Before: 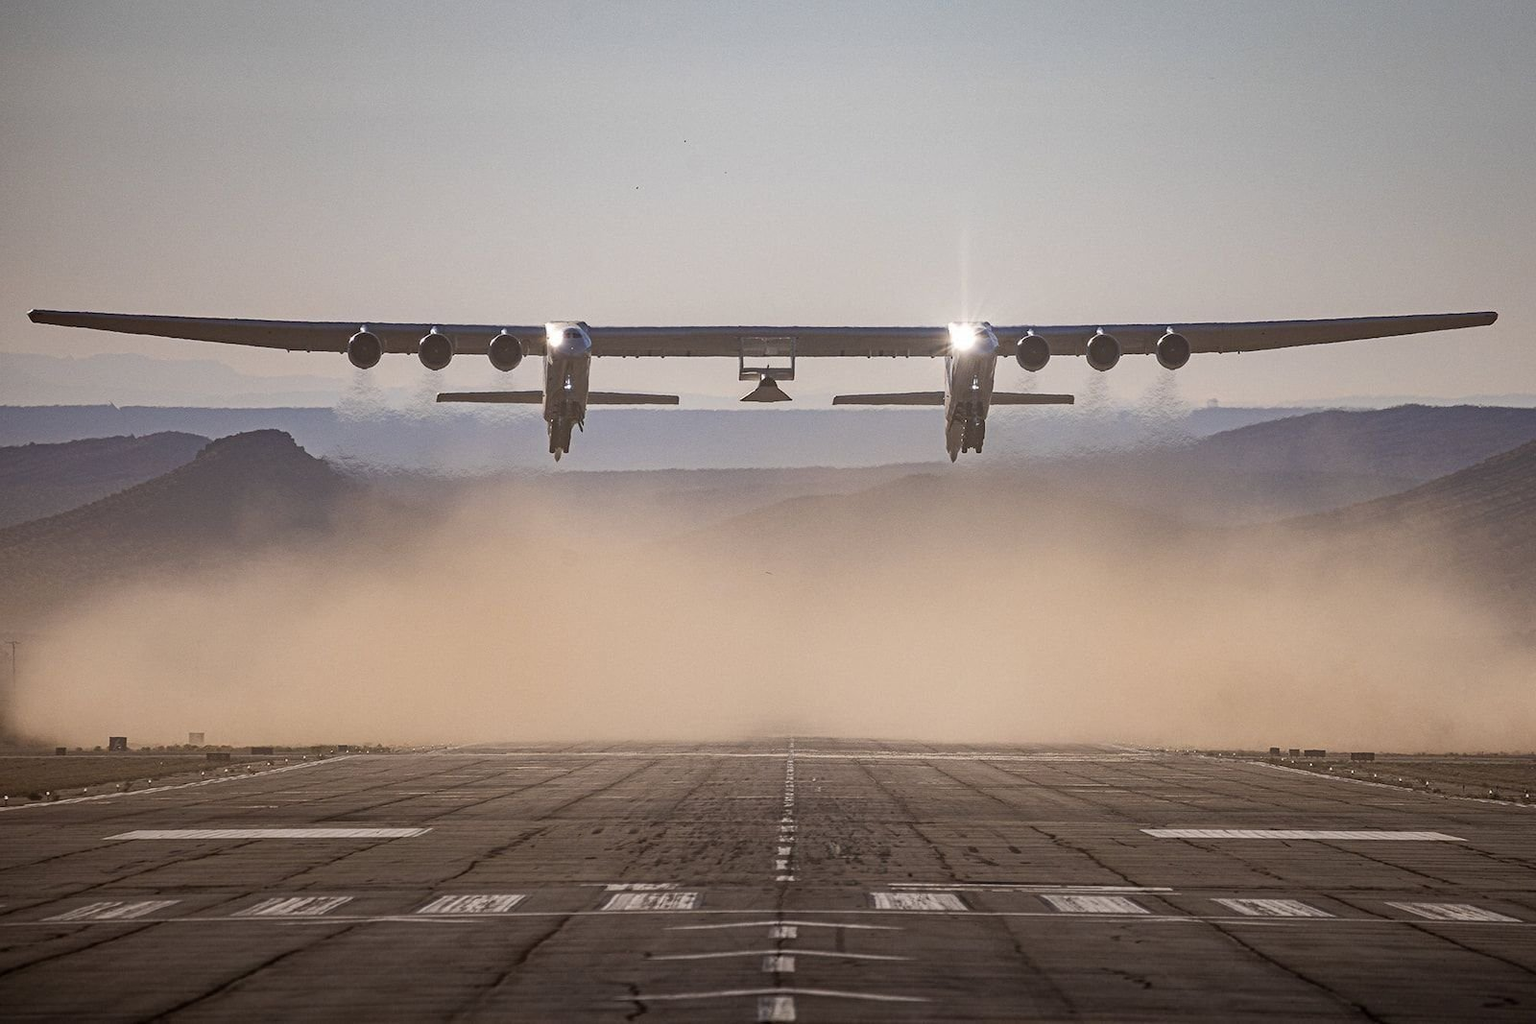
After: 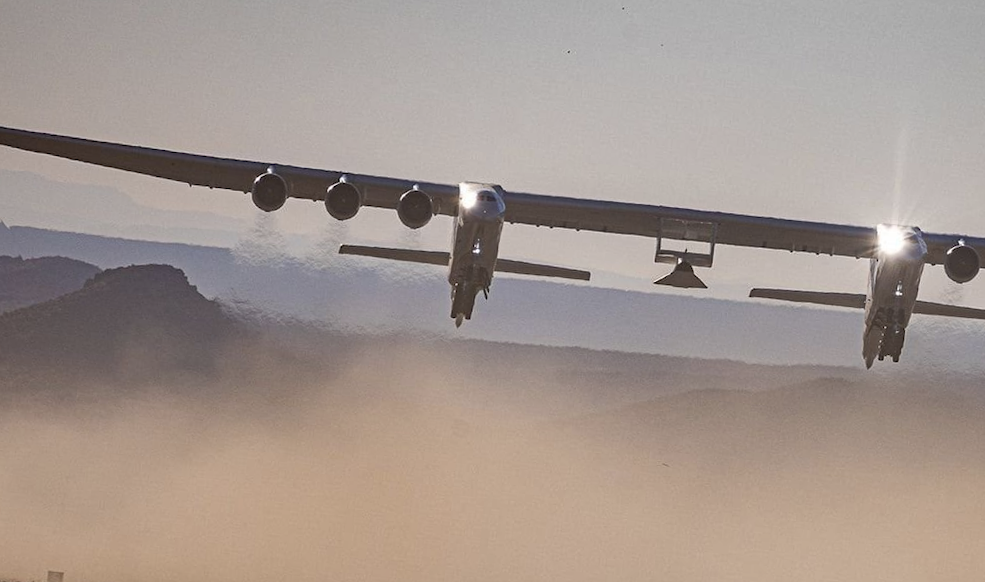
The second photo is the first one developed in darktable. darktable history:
crop and rotate: angle -5.67°, left 2.119%, top 7.037%, right 27.467%, bottom 30.523%
shadows and highlights: soften with gaussian
color zones: curves: ch1 [(0, 0.469) (0.01, 0.469) (0.12, 0.446) (0.248, 0.469) (0.5, 0.5) (0.748, 0.5) (0.99, 0.469) (1, 0.469)]
